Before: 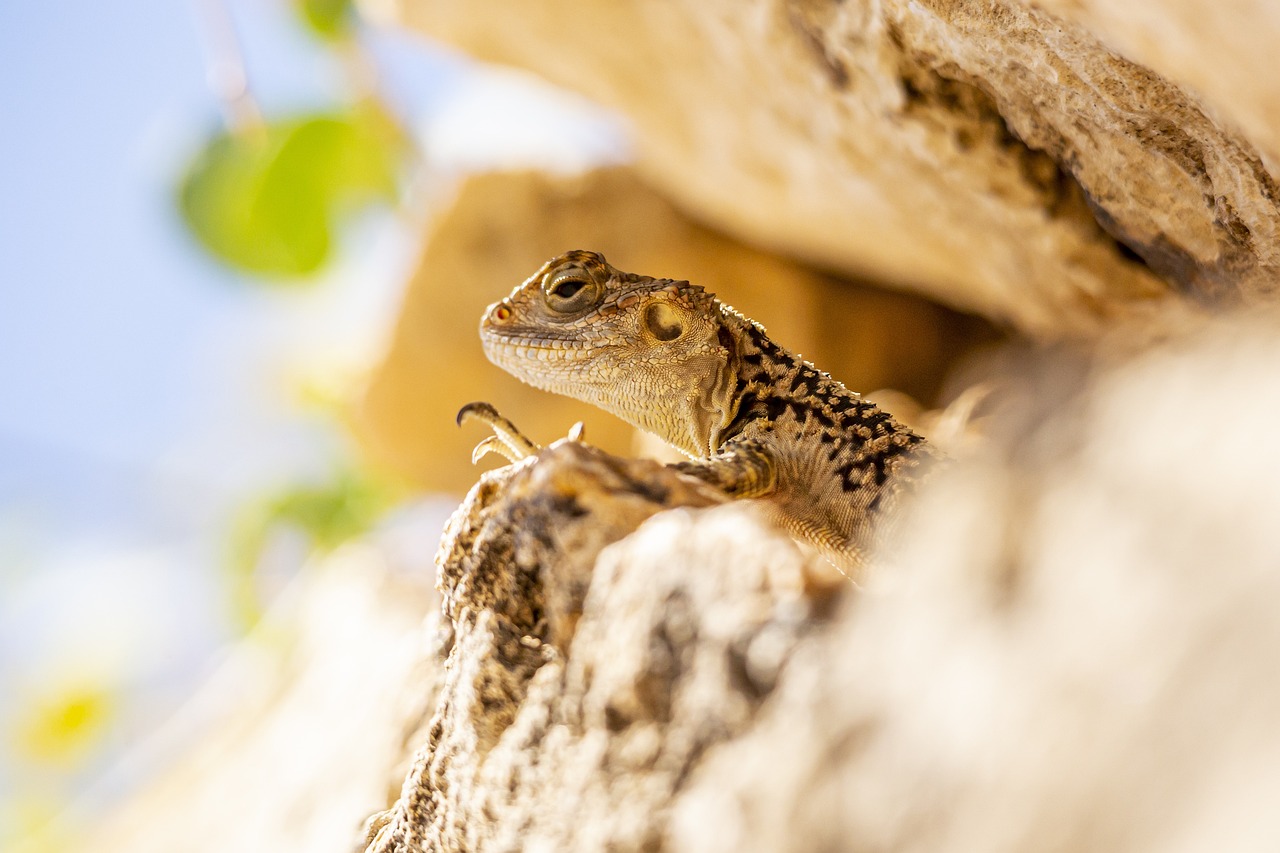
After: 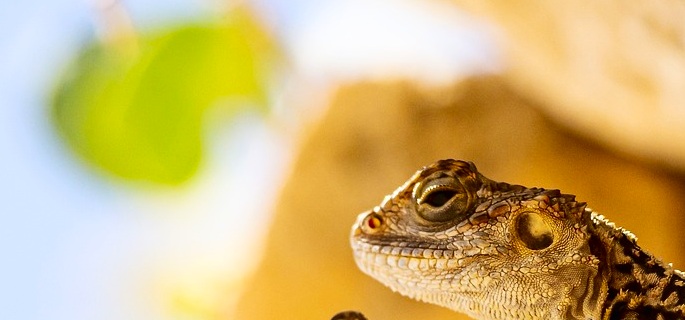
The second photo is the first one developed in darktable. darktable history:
contrast brightness saturation: contrast 0.19, brightness -0.102, saturation 0.212
exposure: black level correction -0.003, exposure 0.032 EV, compensate highlight preservation false
crop: left 10.112%, top 10.67%, right 36.345%, bottom 51.717%
